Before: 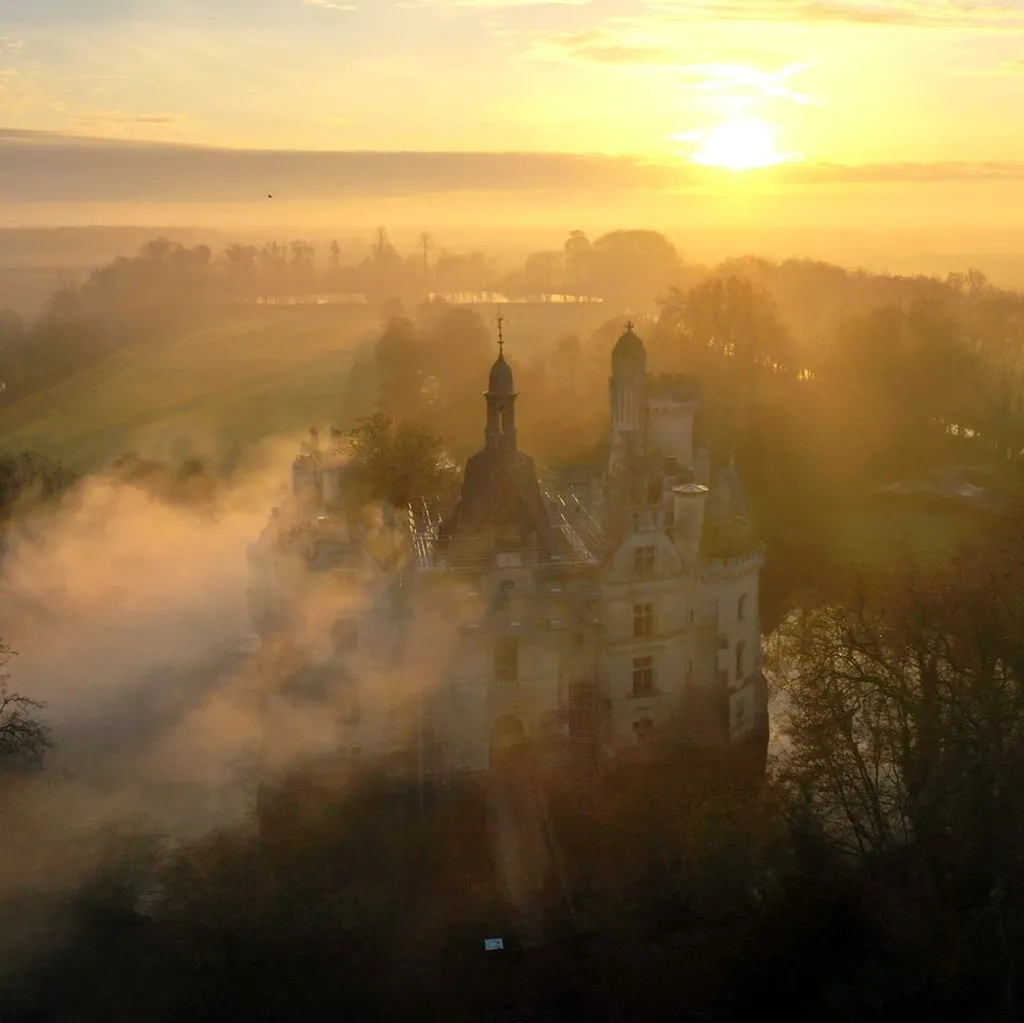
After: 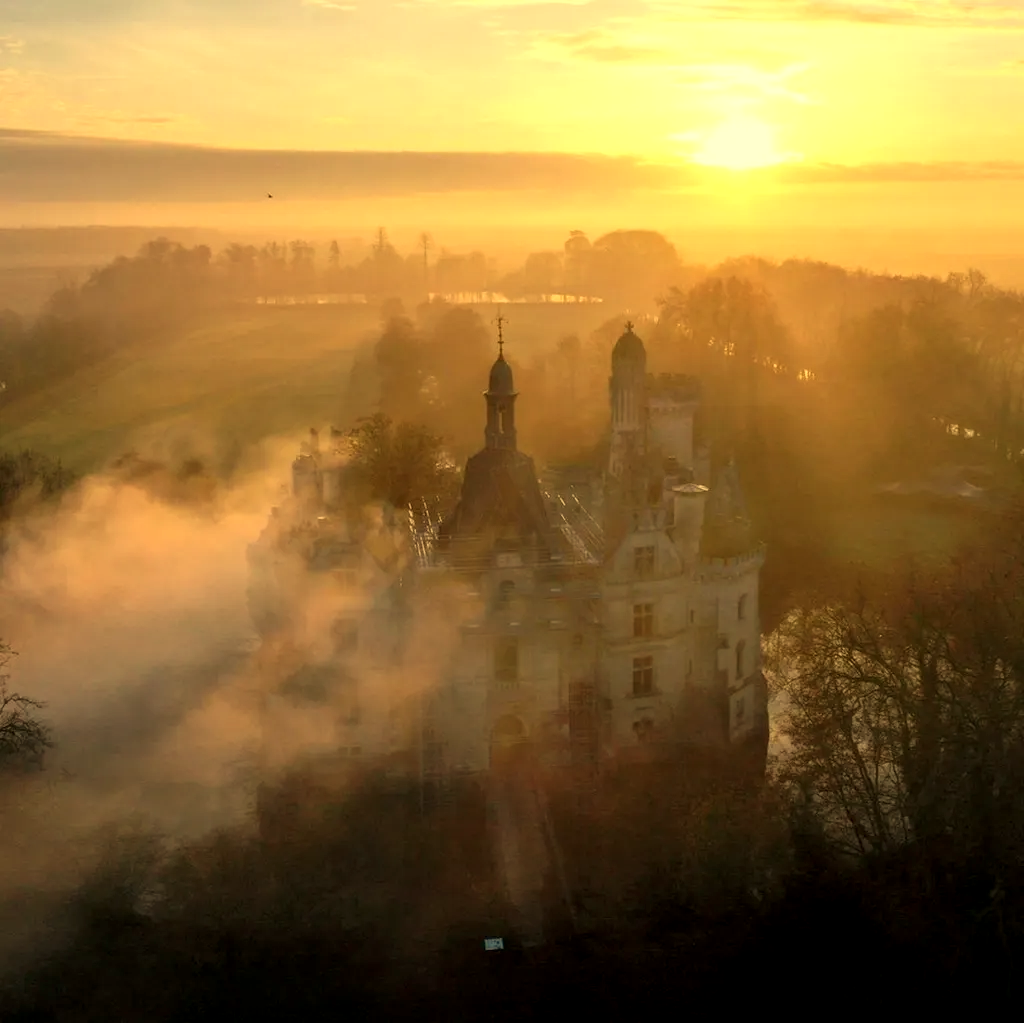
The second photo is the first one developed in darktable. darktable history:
local contrast: on, module defaults
white balance: red 1.08, blue 0.791
